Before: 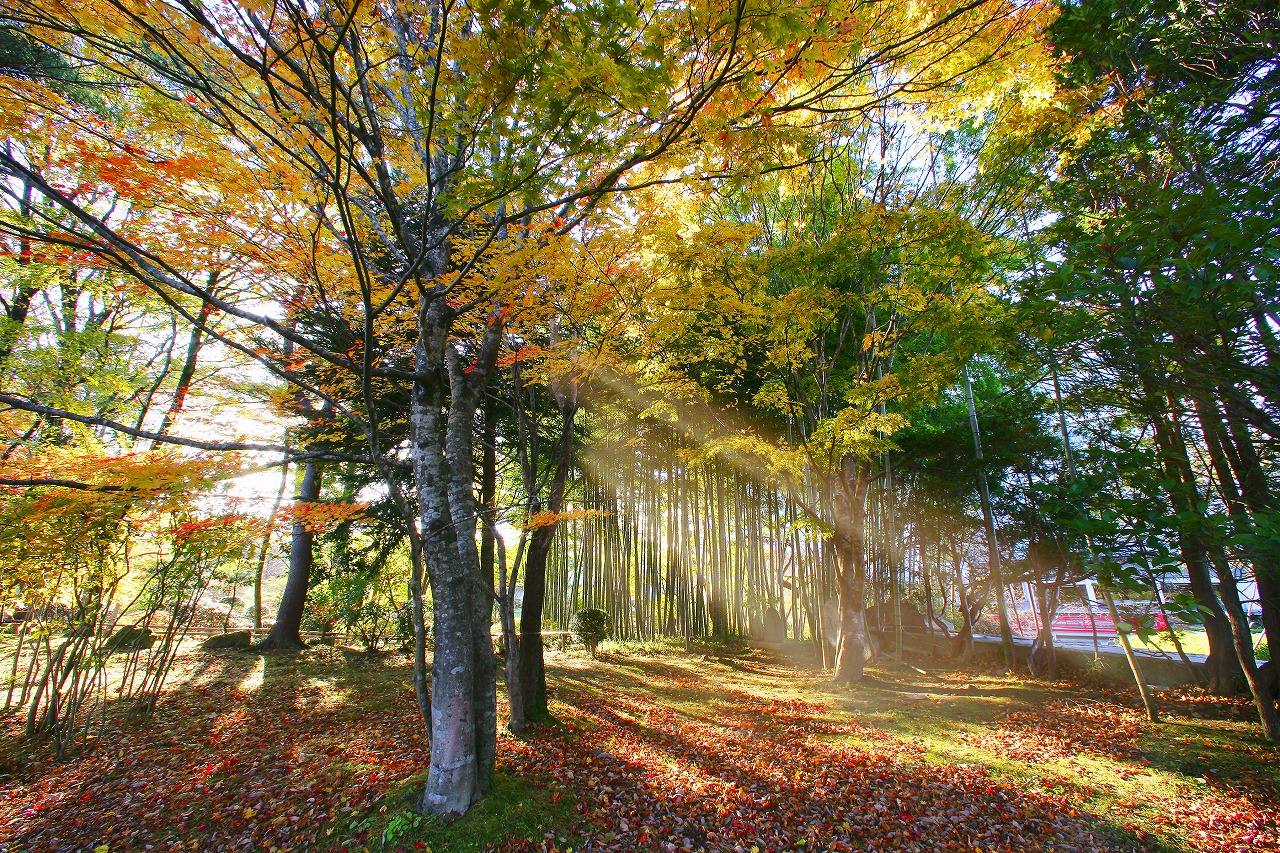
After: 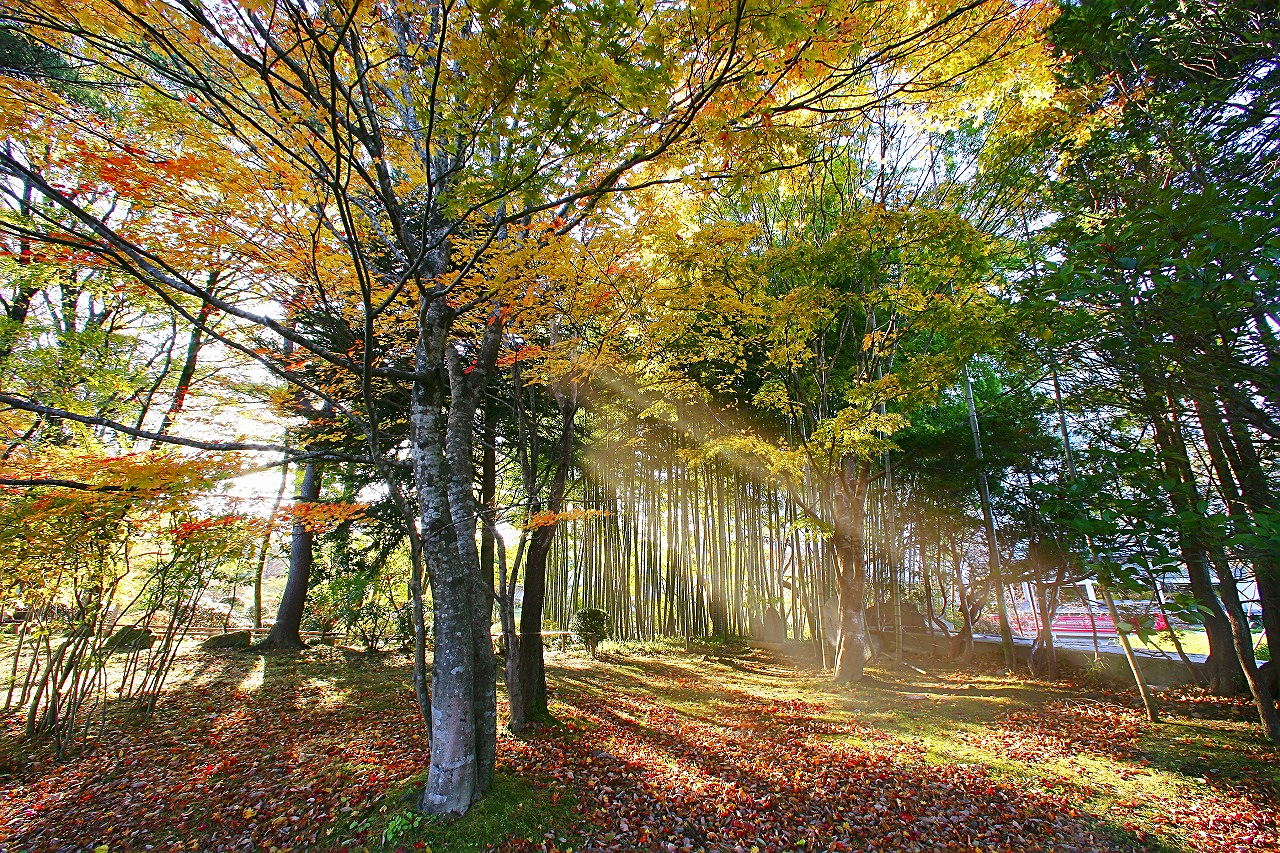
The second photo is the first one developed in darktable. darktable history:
sharpen: amount 0.486
shadows and highlights: shadows 18.91, highlights -85.07, soften with gaussian
